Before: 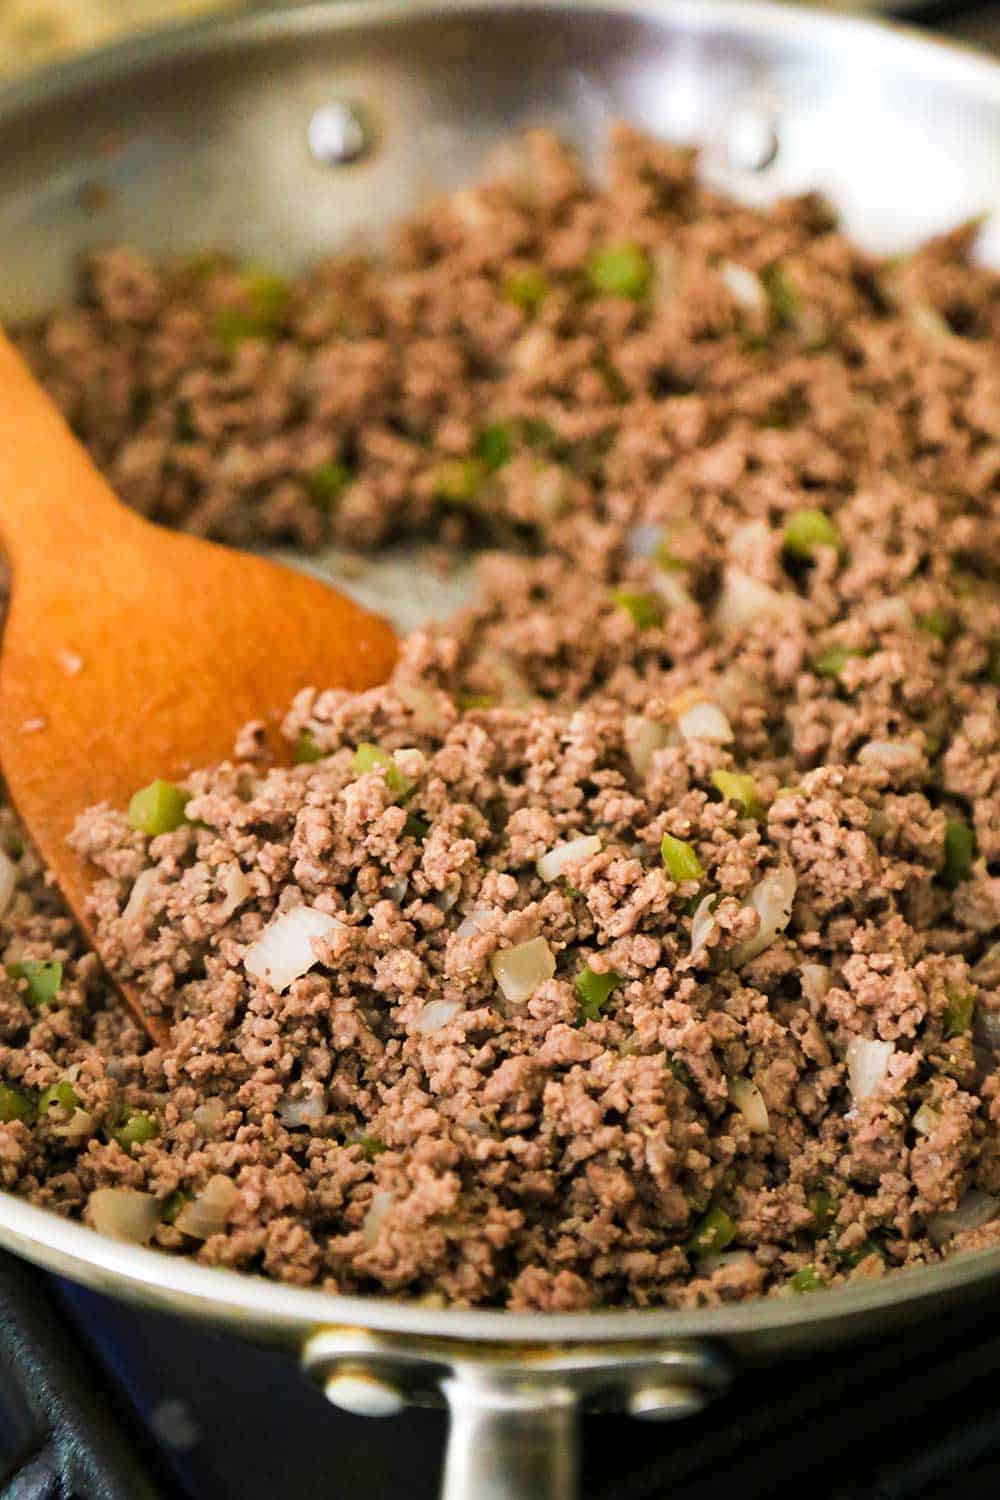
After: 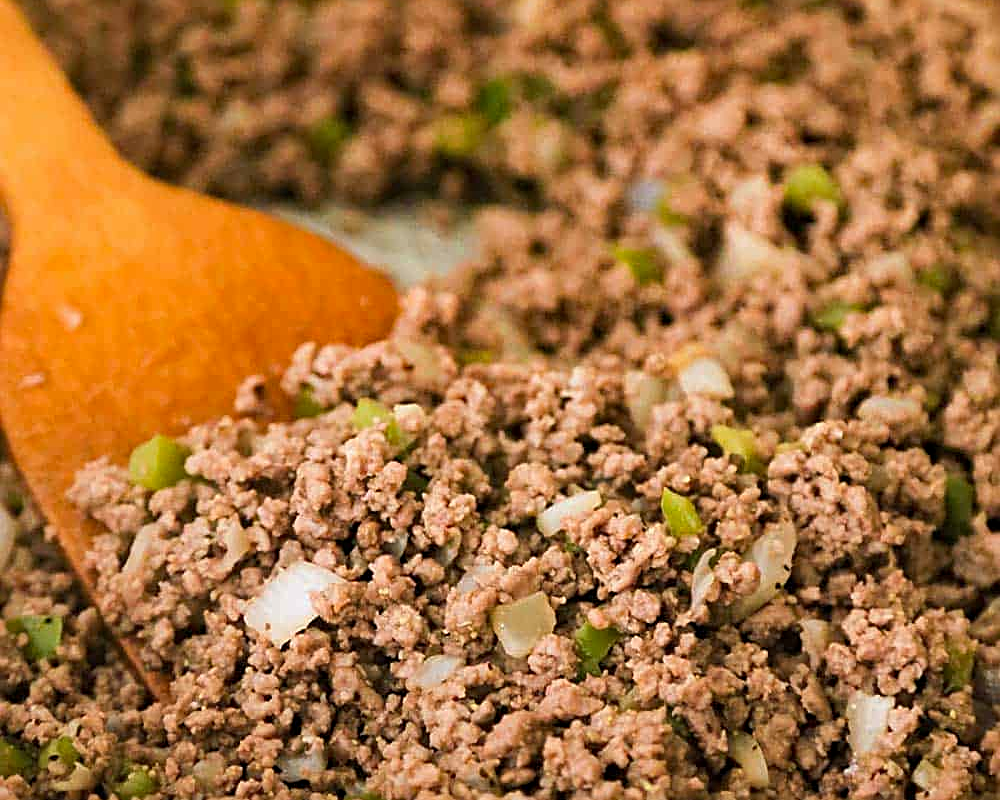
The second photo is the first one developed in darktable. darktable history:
crop and rotate: top 23.015%, bottom 23.621%
sharpen: on, module defaults
haze removal: compatibility mode true, adaptive false
